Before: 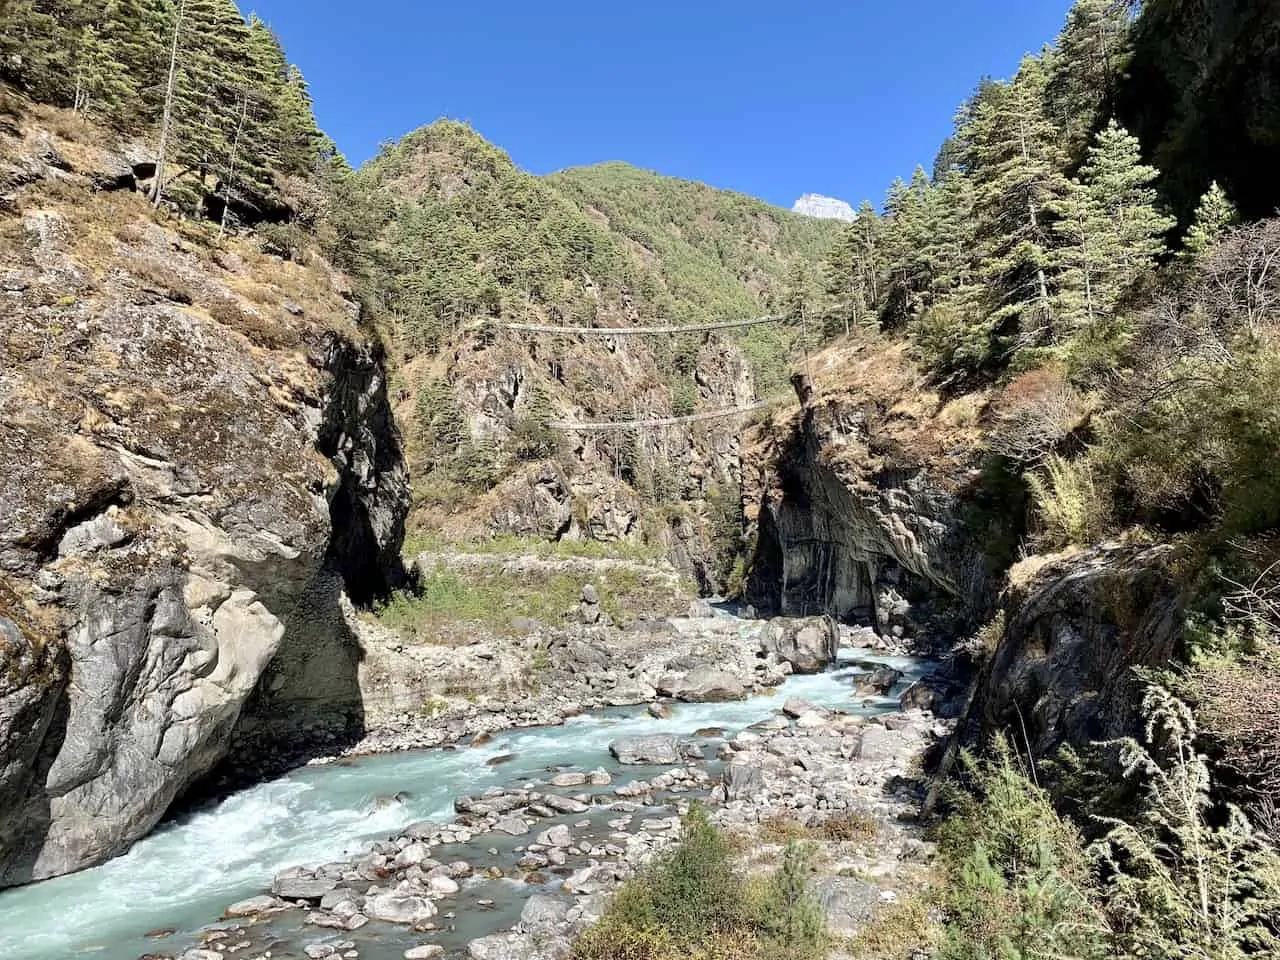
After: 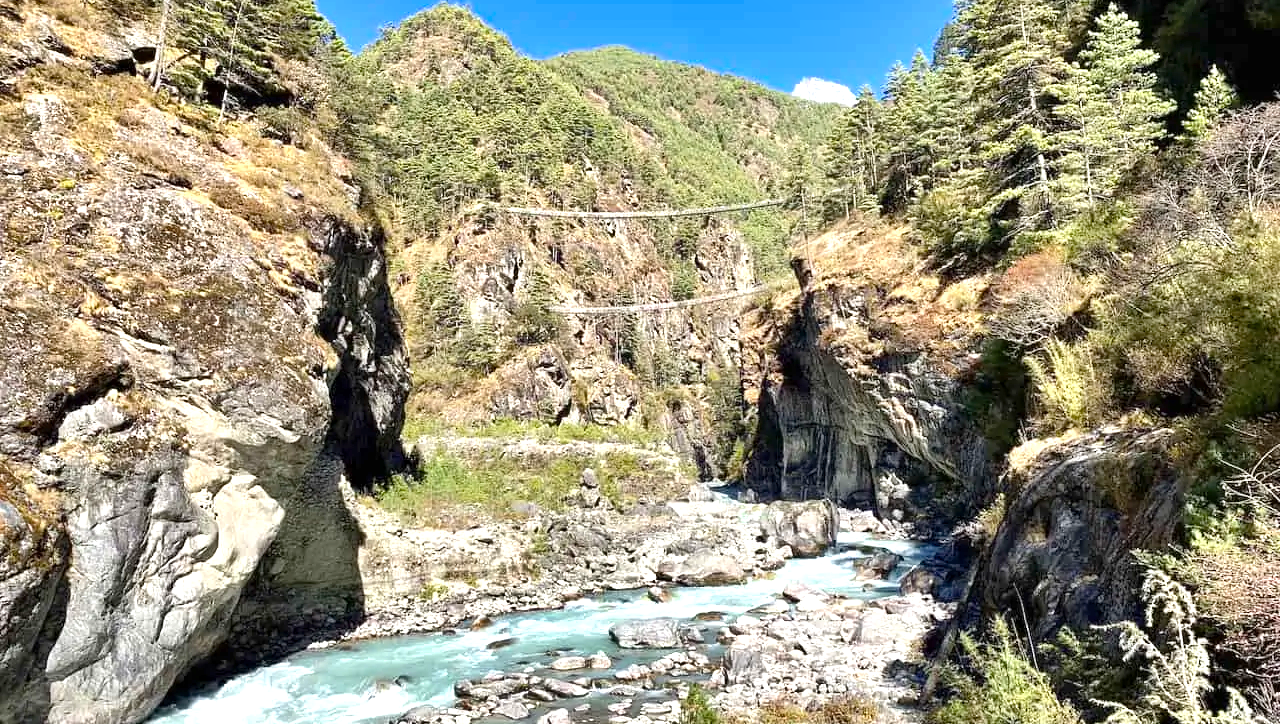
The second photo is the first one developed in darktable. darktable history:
exposure: exposure 0.643 EV, compensate highlight preservation false
crop and rotate: top 12.155%, bottom 12.398%
contrast brightness saturation: saturation -0.052
shadows and highlights: highlights color adjustment 52.83%, soften with gaussian
color balance rgb: perceptual saturation grading › global saturation 30.964%
levels: levels [0, 0.478, 1]
